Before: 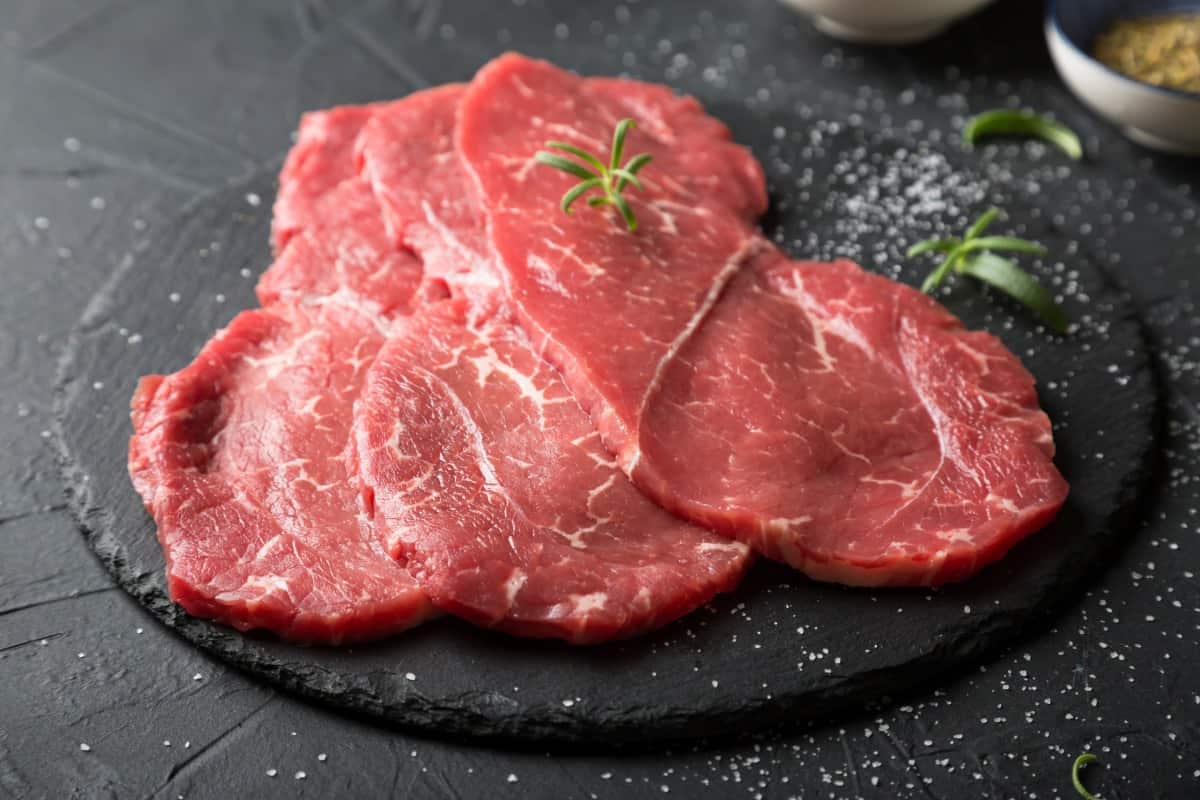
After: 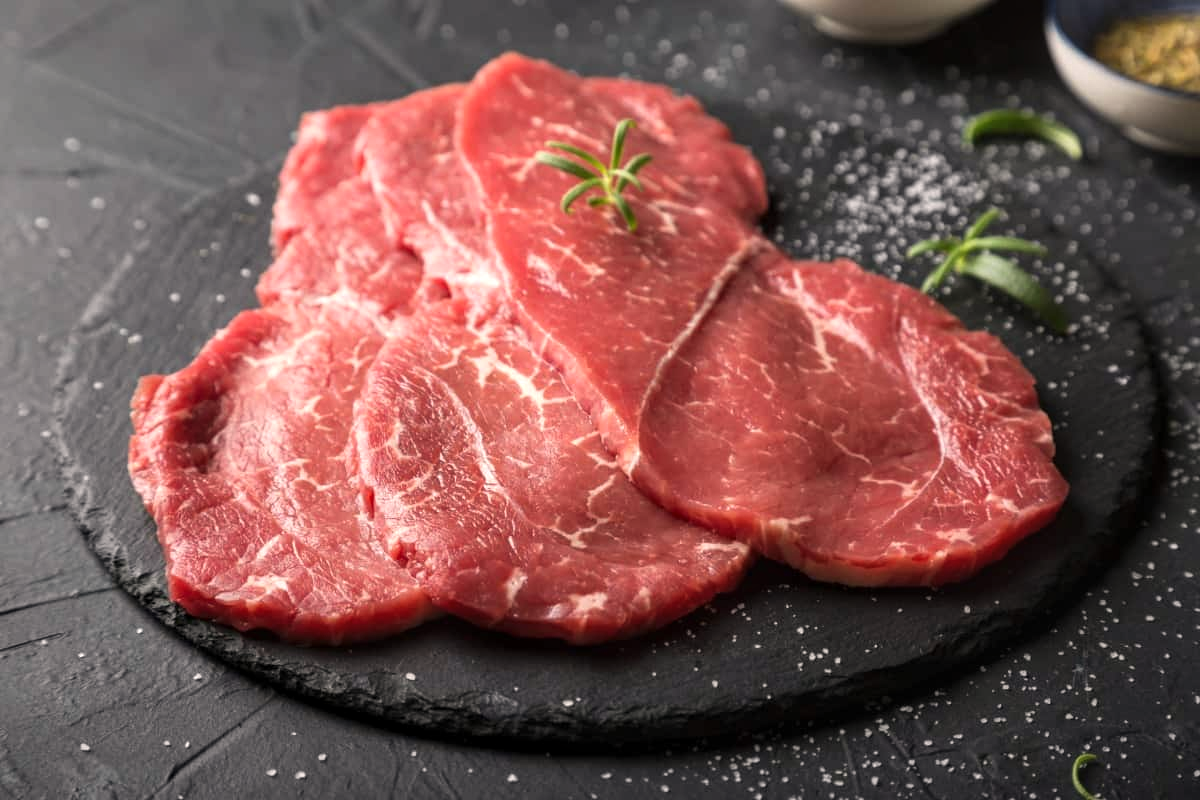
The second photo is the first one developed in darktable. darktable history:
local contrast: on, module defaults
exposure: black level correction -0.003, exposure 0.03 EV, compensate highlight preservation false
color correction: highlights a* 3.63, highlights b* 5.12
